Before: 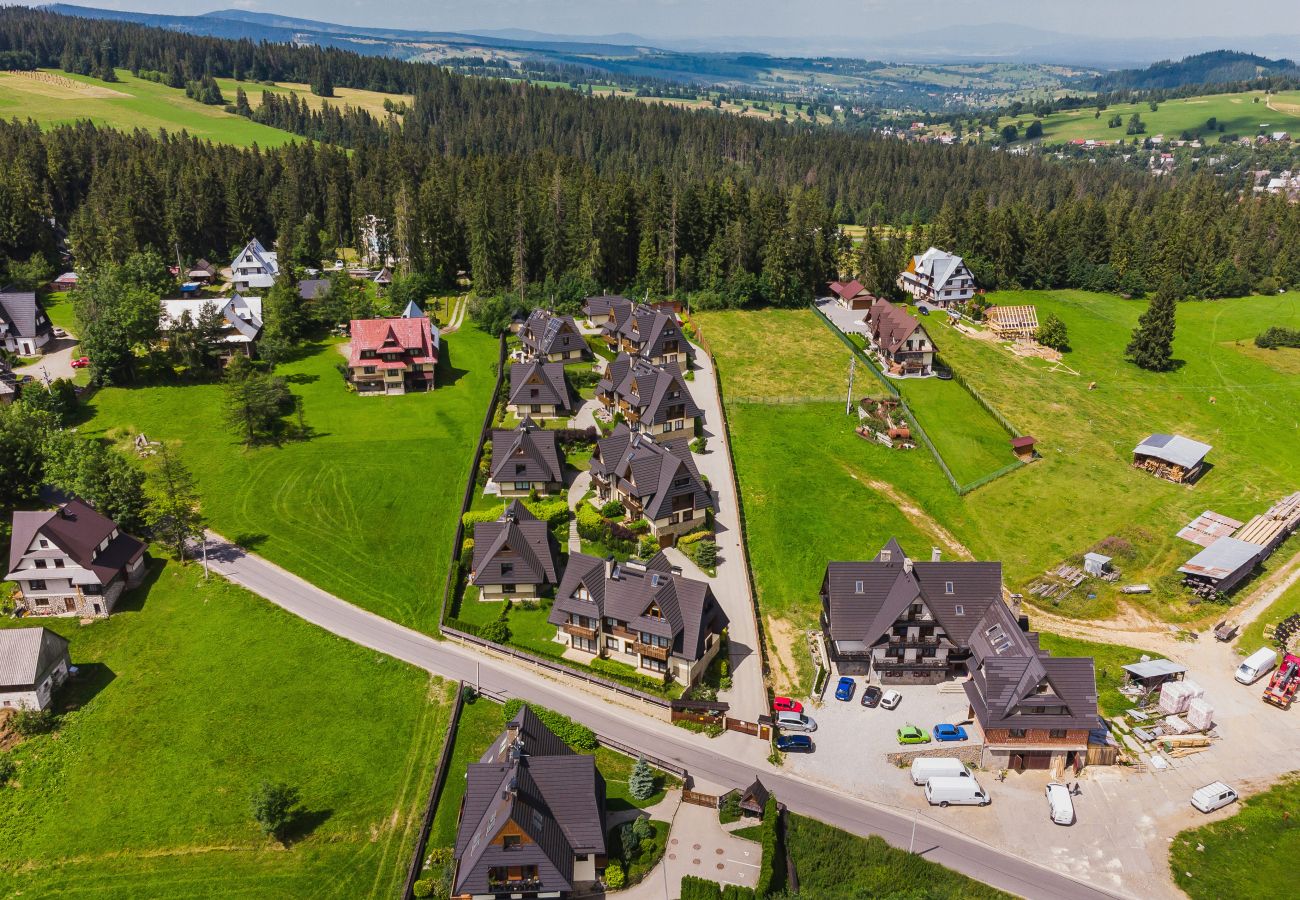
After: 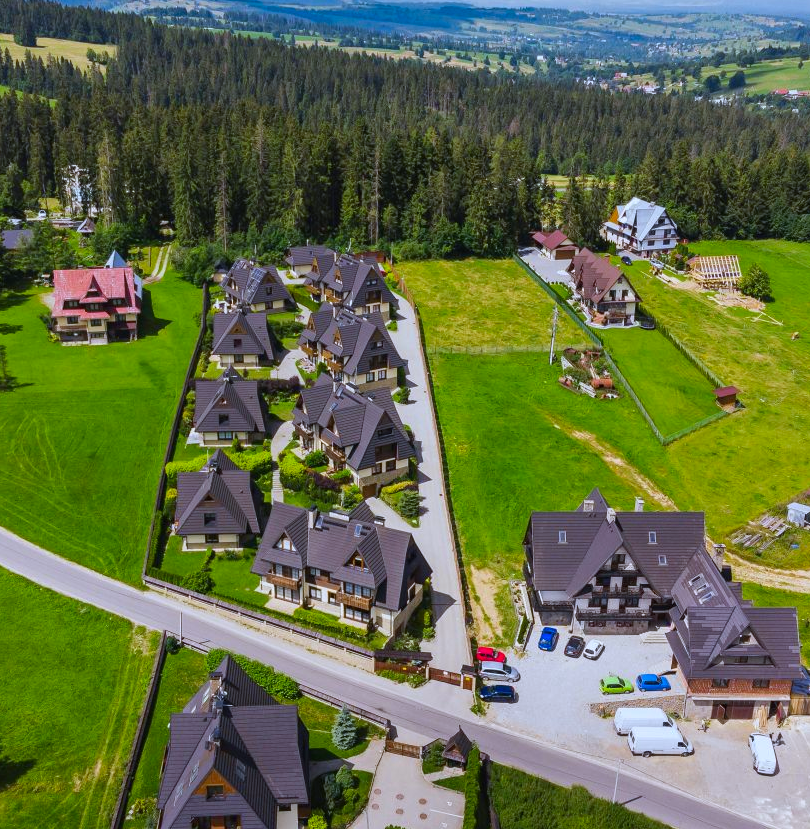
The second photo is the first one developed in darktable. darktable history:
white balance: red 0.931, blue 1.11
crop and rotate: left 22.918%, top 5.629%, right 14.711%, bottom 2.247%
contrast brightness saturation: saturation 0.18
